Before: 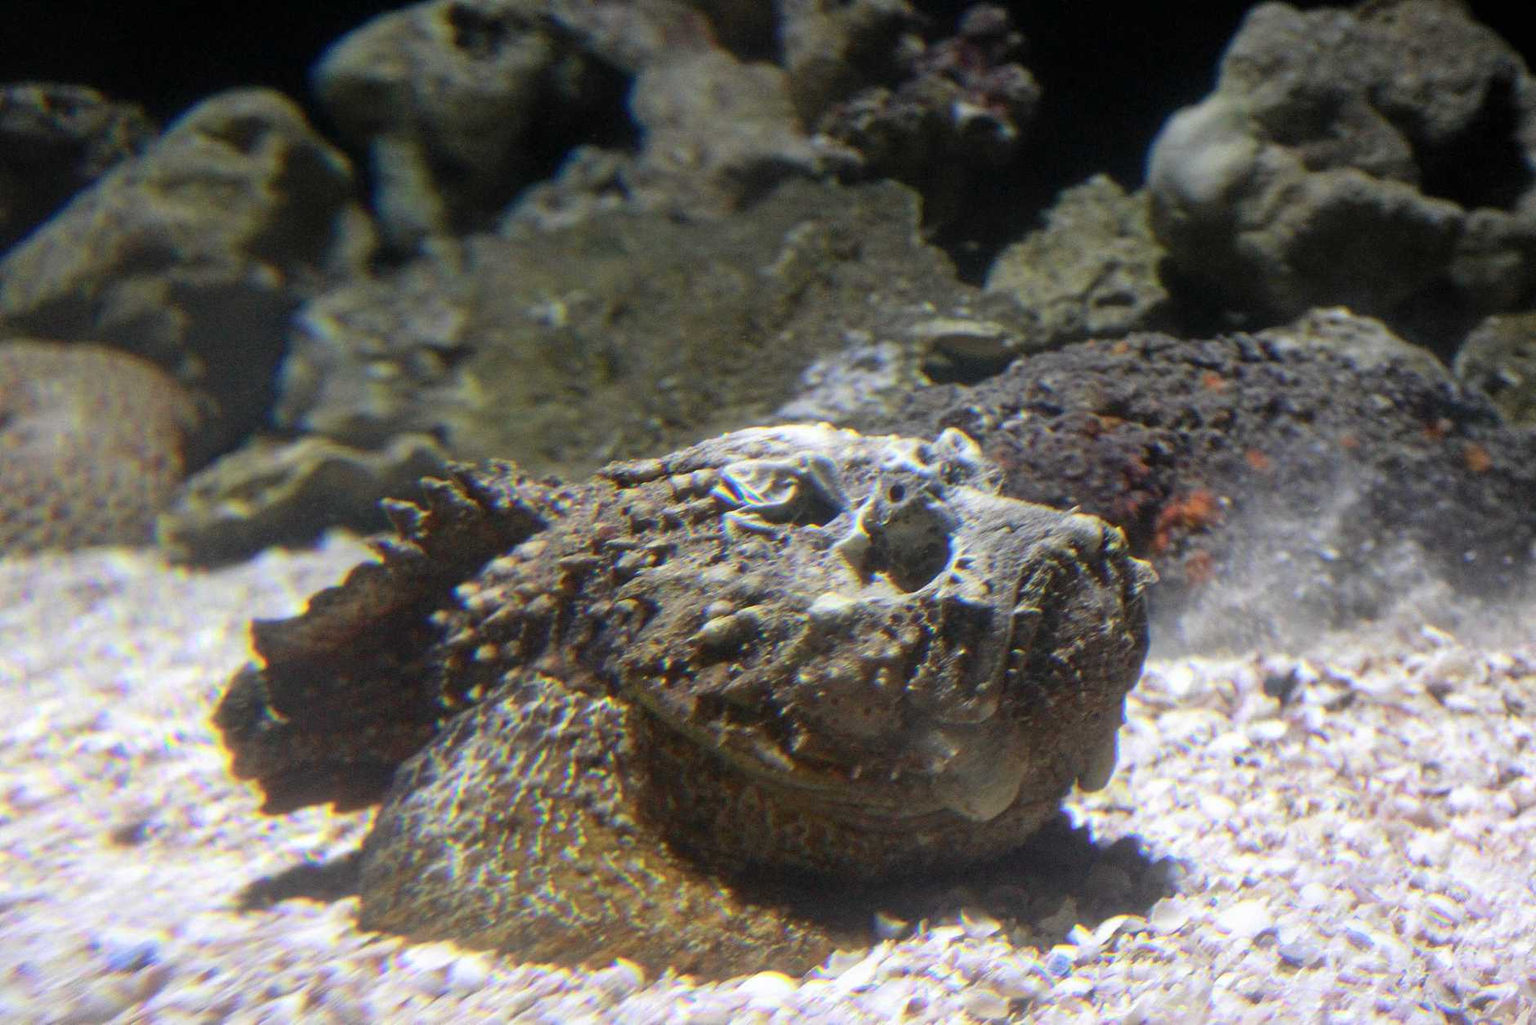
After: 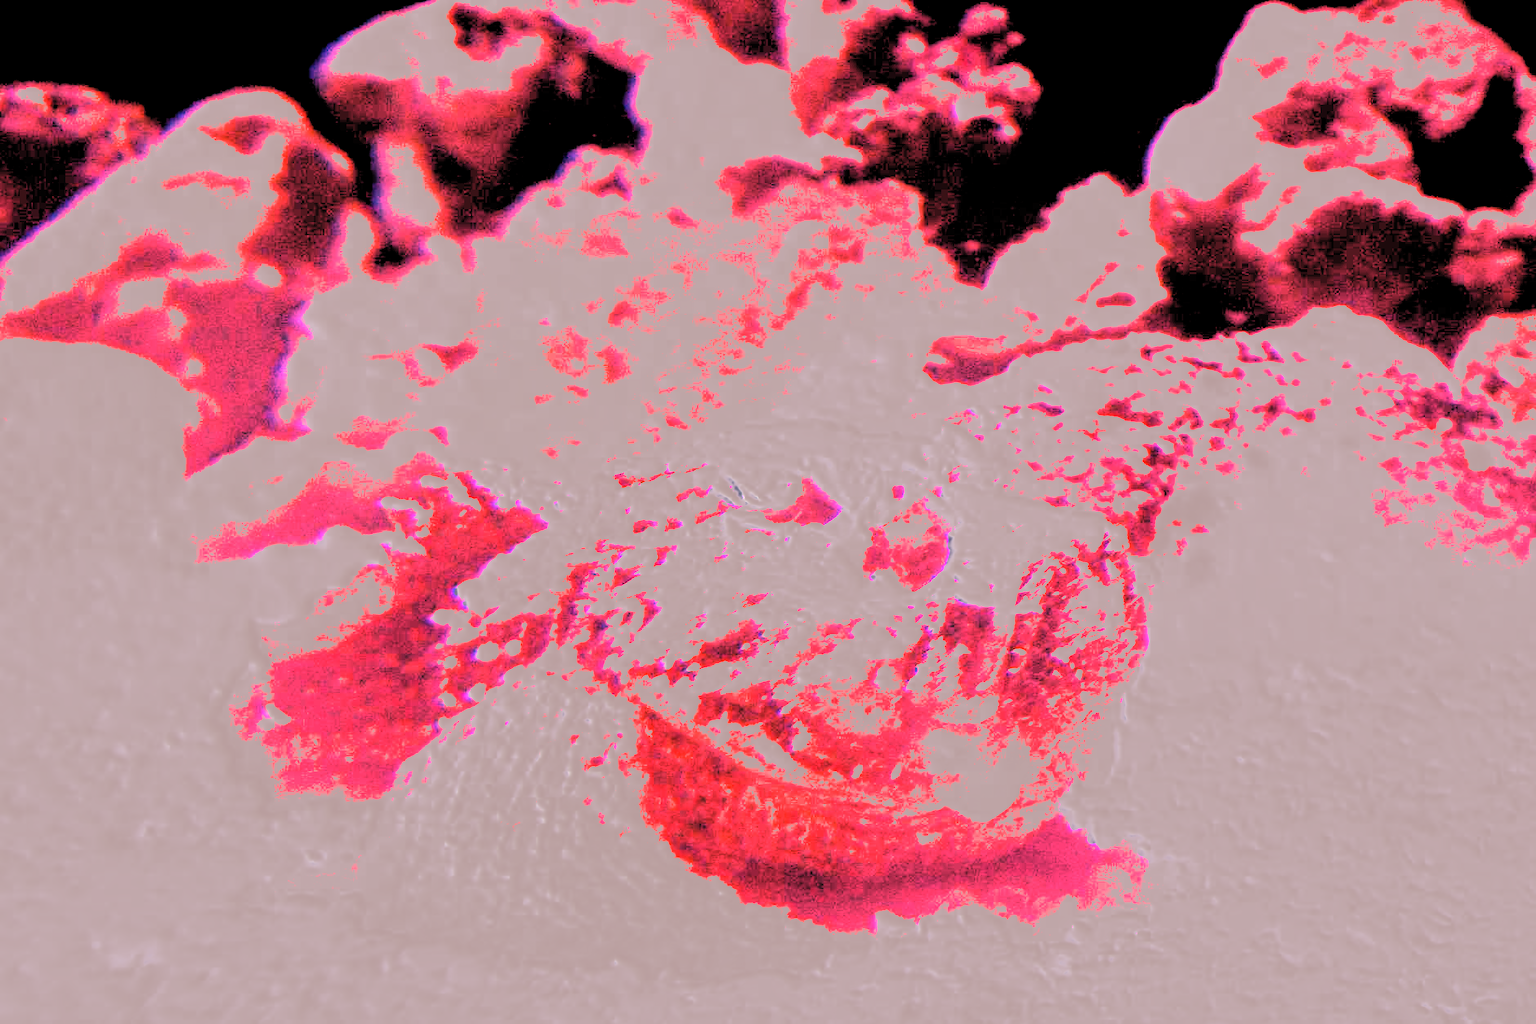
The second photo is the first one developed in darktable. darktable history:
filmic rgb: middle gray luminance 13.55%, black relative exposure -1.97 EV, white relative exposure 3.1 EV, threshold 6 EV, target black luminance 0%, hardness 1.79, latitude 59.23%, contrast 1.728, highlights saturation mix 5%, shadows ↔ highlights balance -37.52%, add noise in highlights 0, color science v3 (2019), use custom middle-gray values true, iterations of high-quality reconstruction 0, contrast in highlights soft, enable highlight reconstruction true
white balance: red 4.26, blue 1.802
